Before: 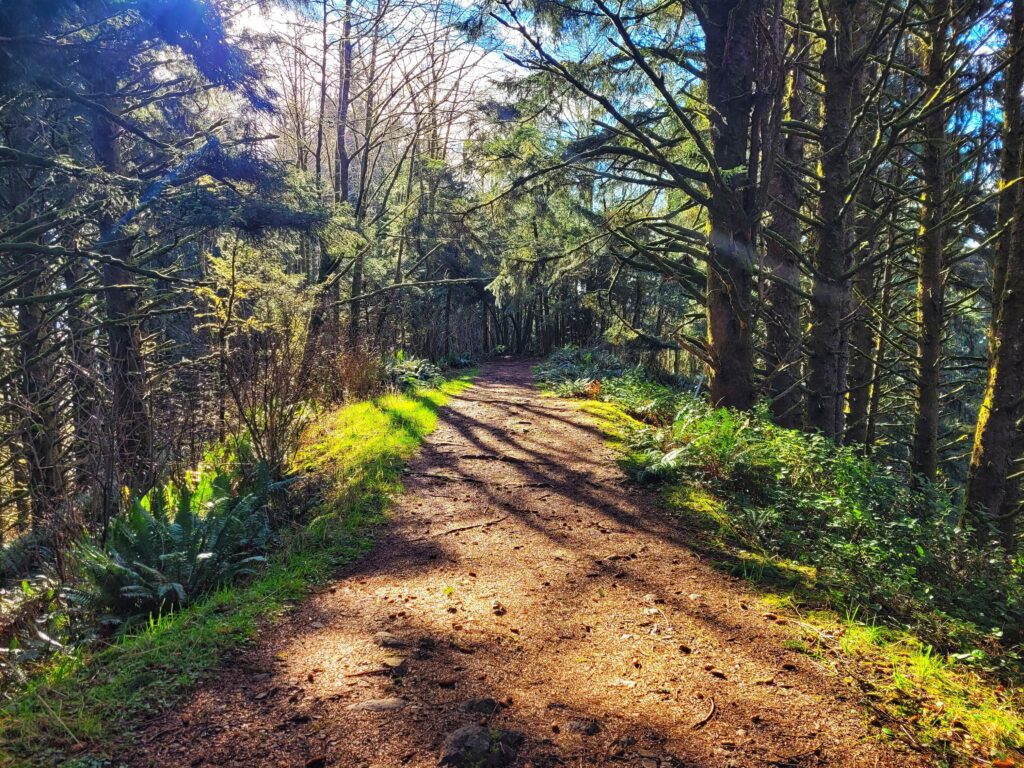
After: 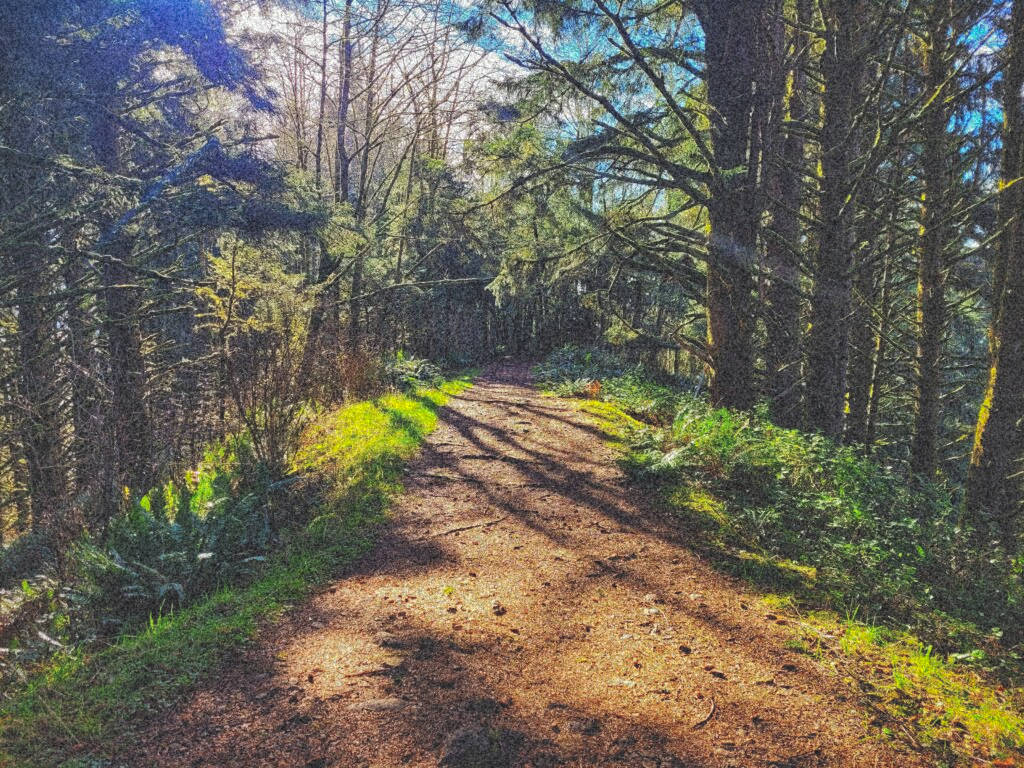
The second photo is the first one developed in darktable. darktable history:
grain: coarseness 46.9 ISO, strength 50.21%, mid-tones bias 0%
shadows and highlights: shadows 40, highlights -60
exposure: black level correction -0.025, exposure -0.117 EV, compensate highlight preservation false
